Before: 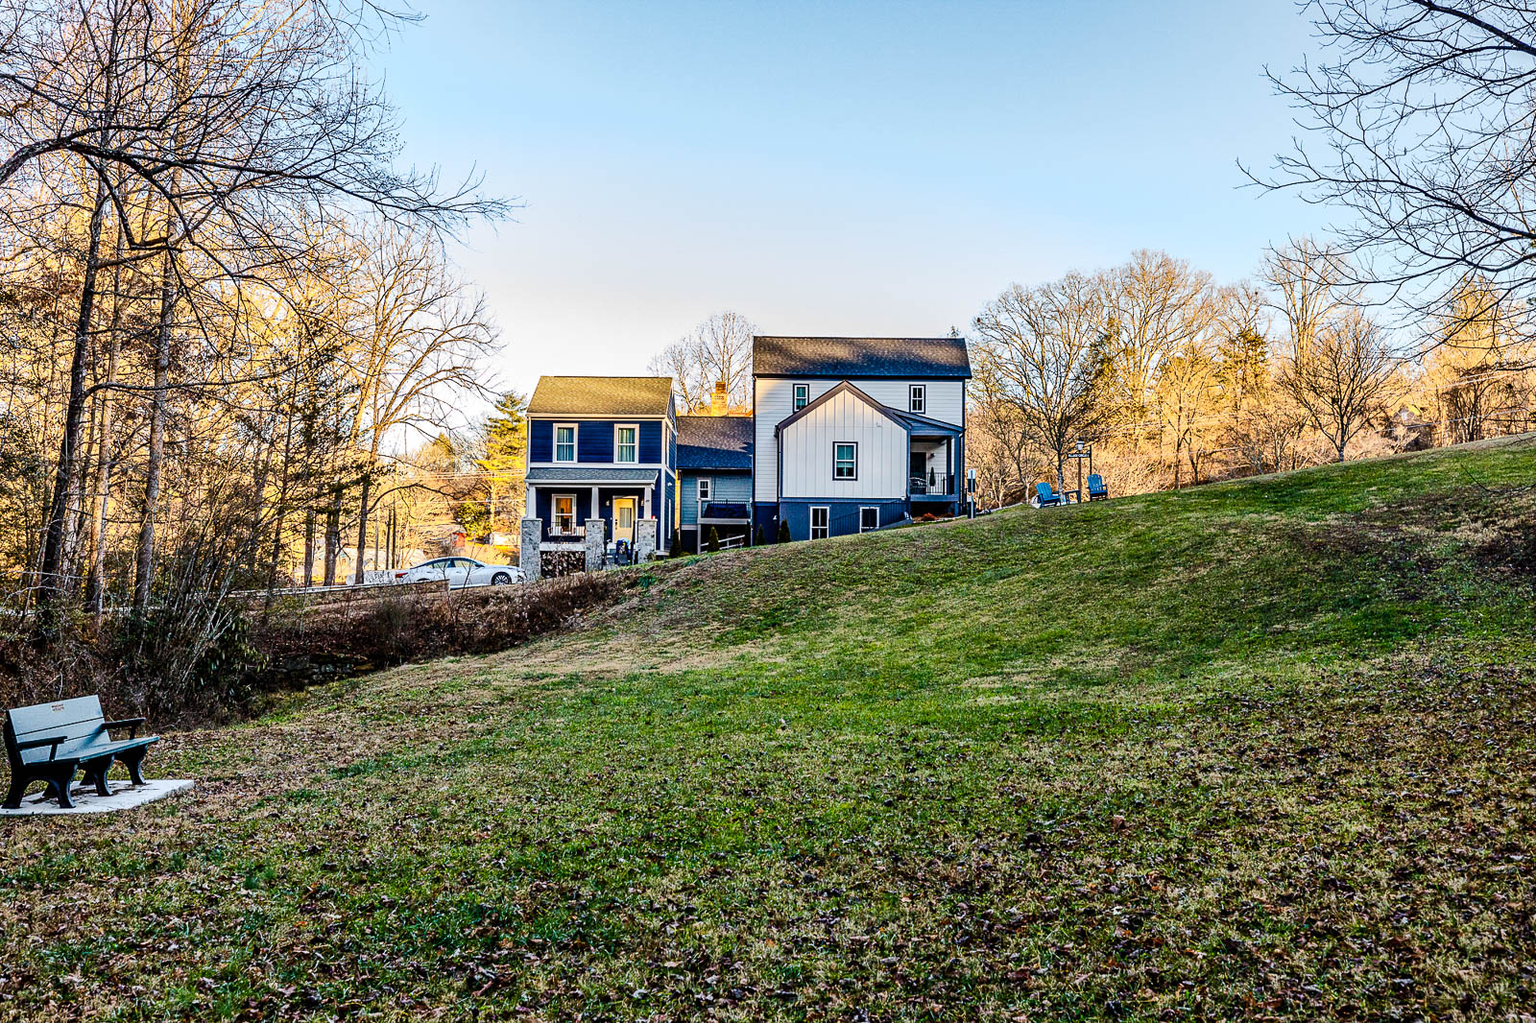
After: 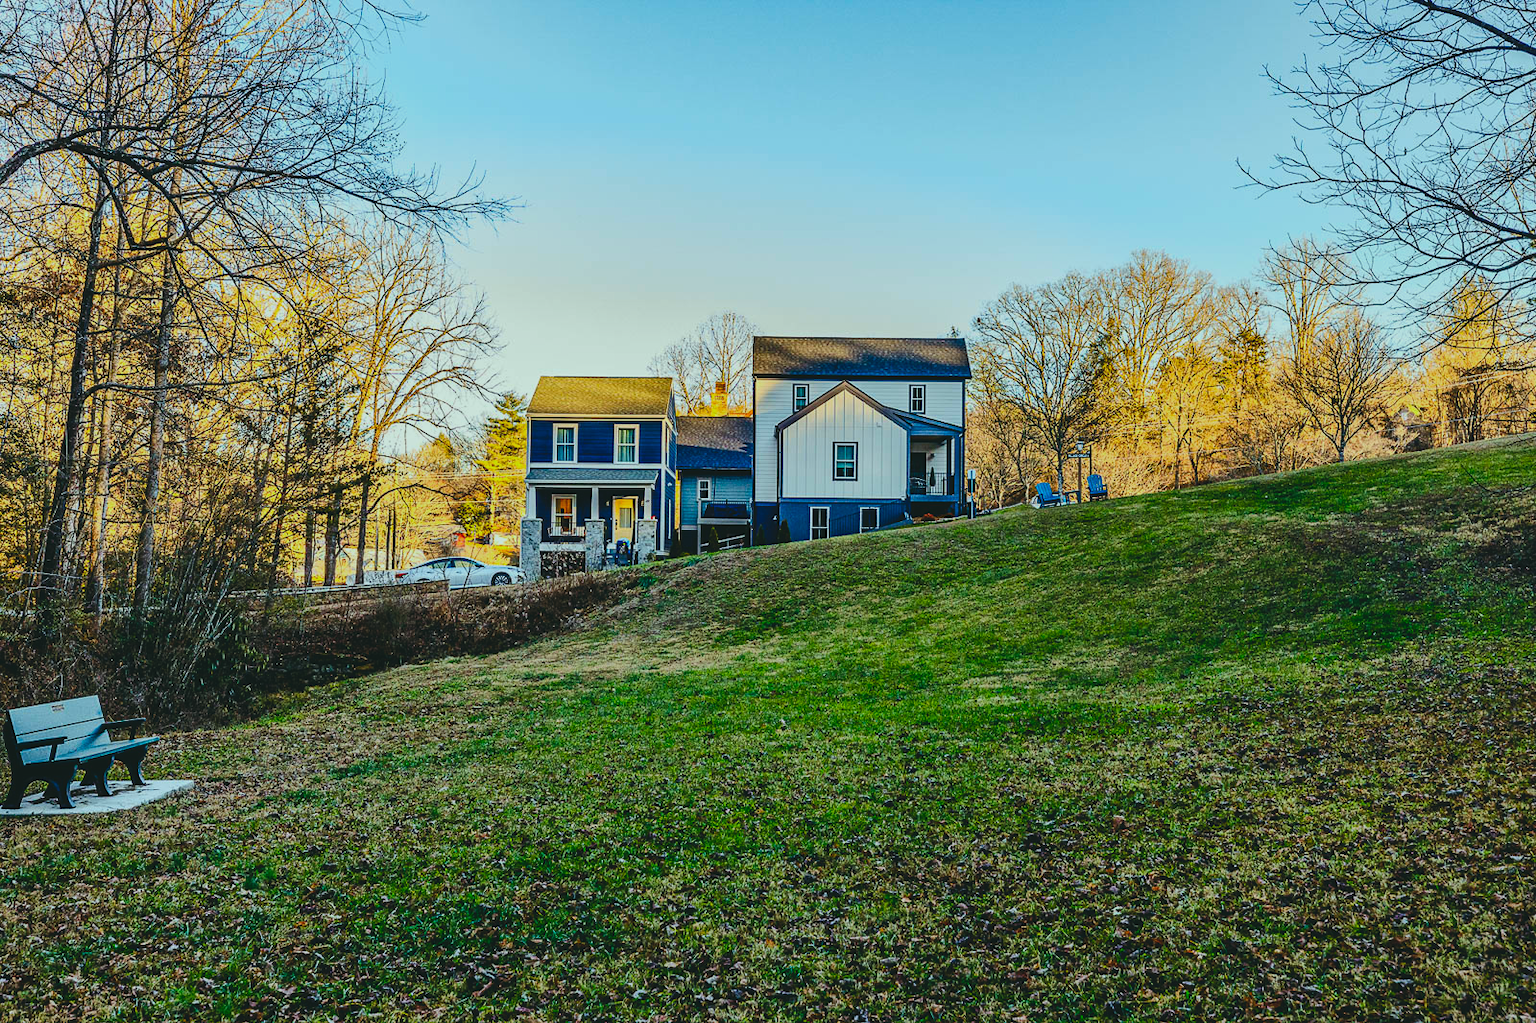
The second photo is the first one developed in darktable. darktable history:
contrast brightness saturation: contrast 0.07
exposure: black level correction -0.015, exposure -0.5 EV, compensate highlight preservation false
color correction: highlights a* -7.33, highlights b* 1.26, shadows a* -3.55, saturation 1.4
